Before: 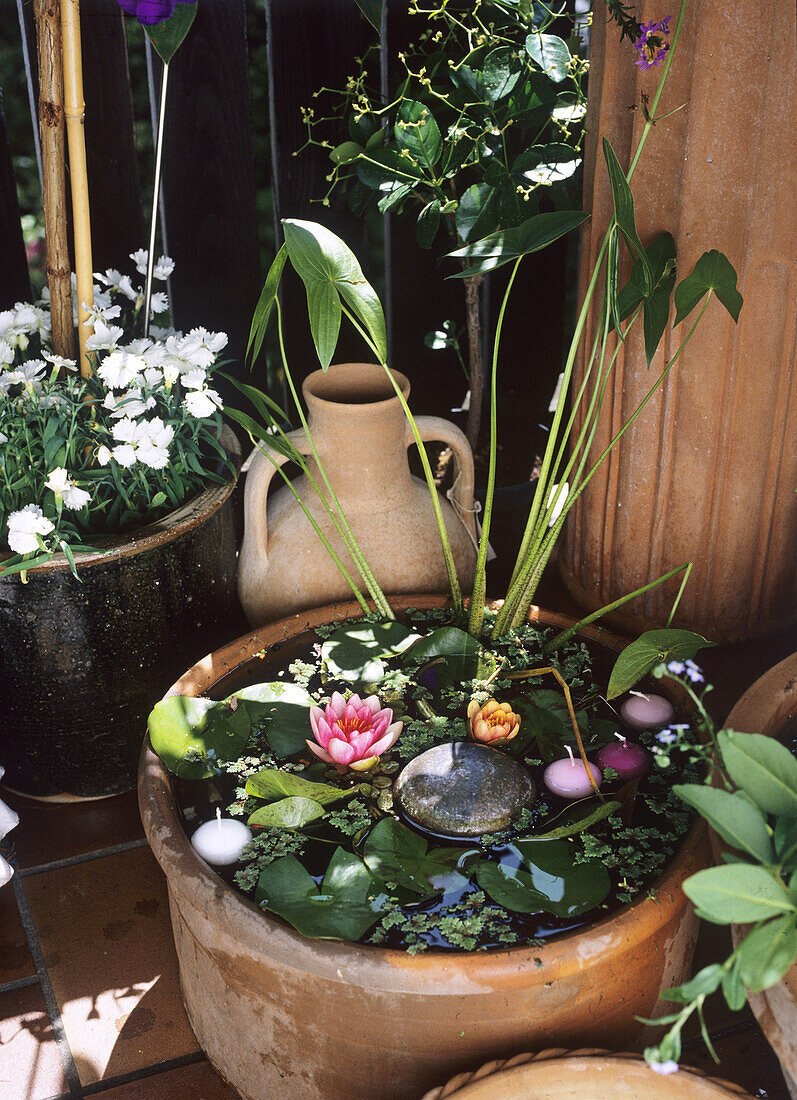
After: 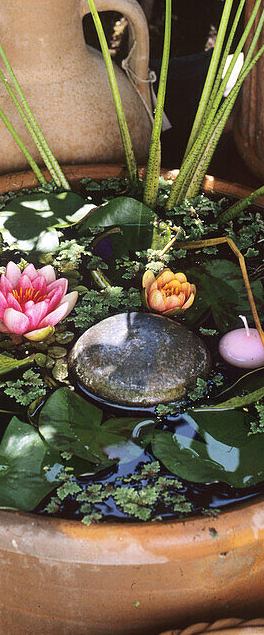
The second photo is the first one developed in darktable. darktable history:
exposure: exposure 0.081 EV, compensate highlight preservation false
shadows and highlights: shadows 43.71, white point adjustment -1.46, soften with gaussian
white balance: emerald 1
crop: left 40.878%, top 39.176%, right 25.993%, bottom 3.081%
